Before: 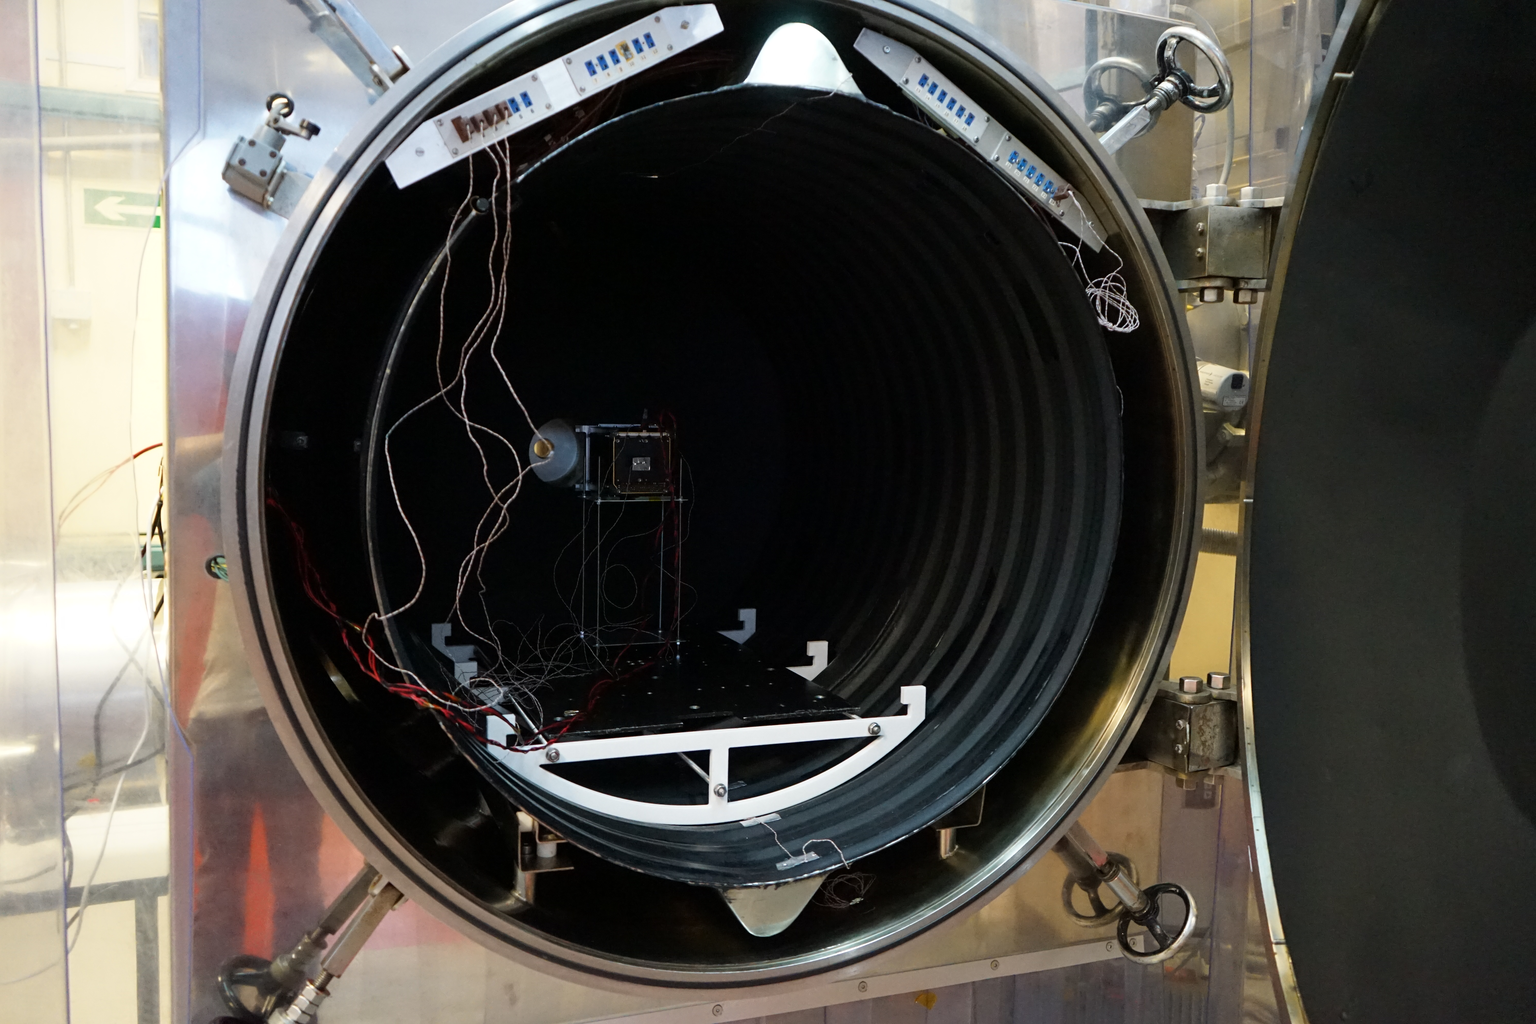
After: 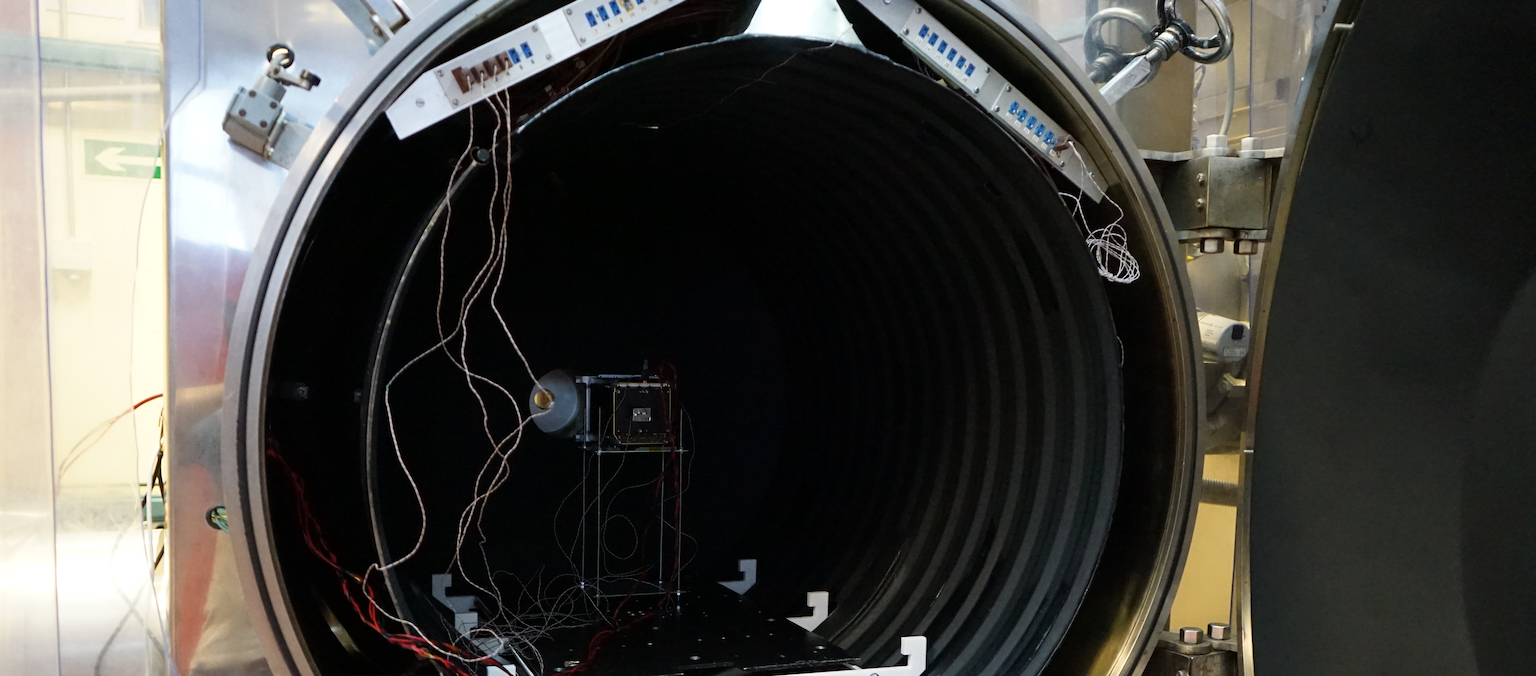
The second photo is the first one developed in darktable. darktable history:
crop and rotate: top 4.857%, bottom 29.078%
